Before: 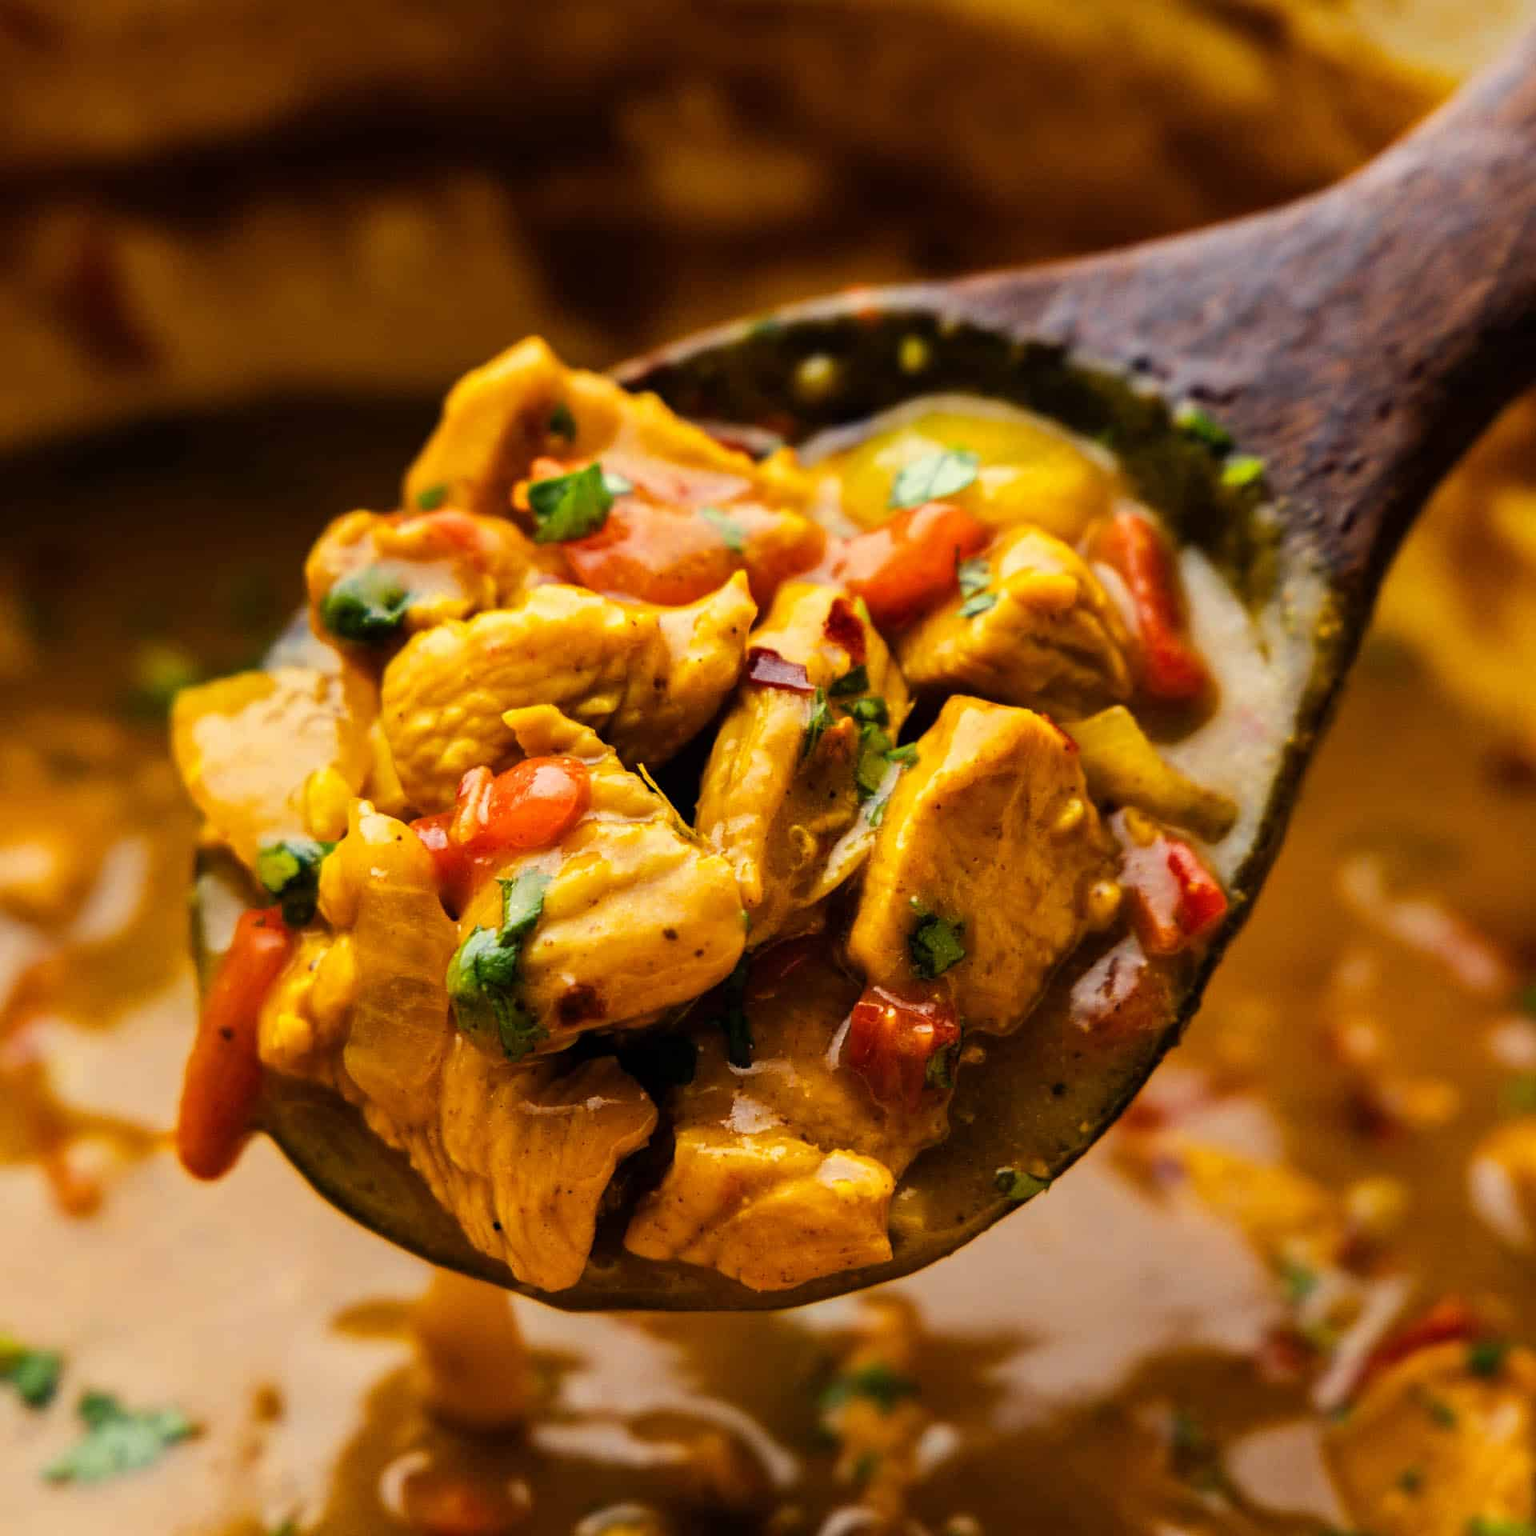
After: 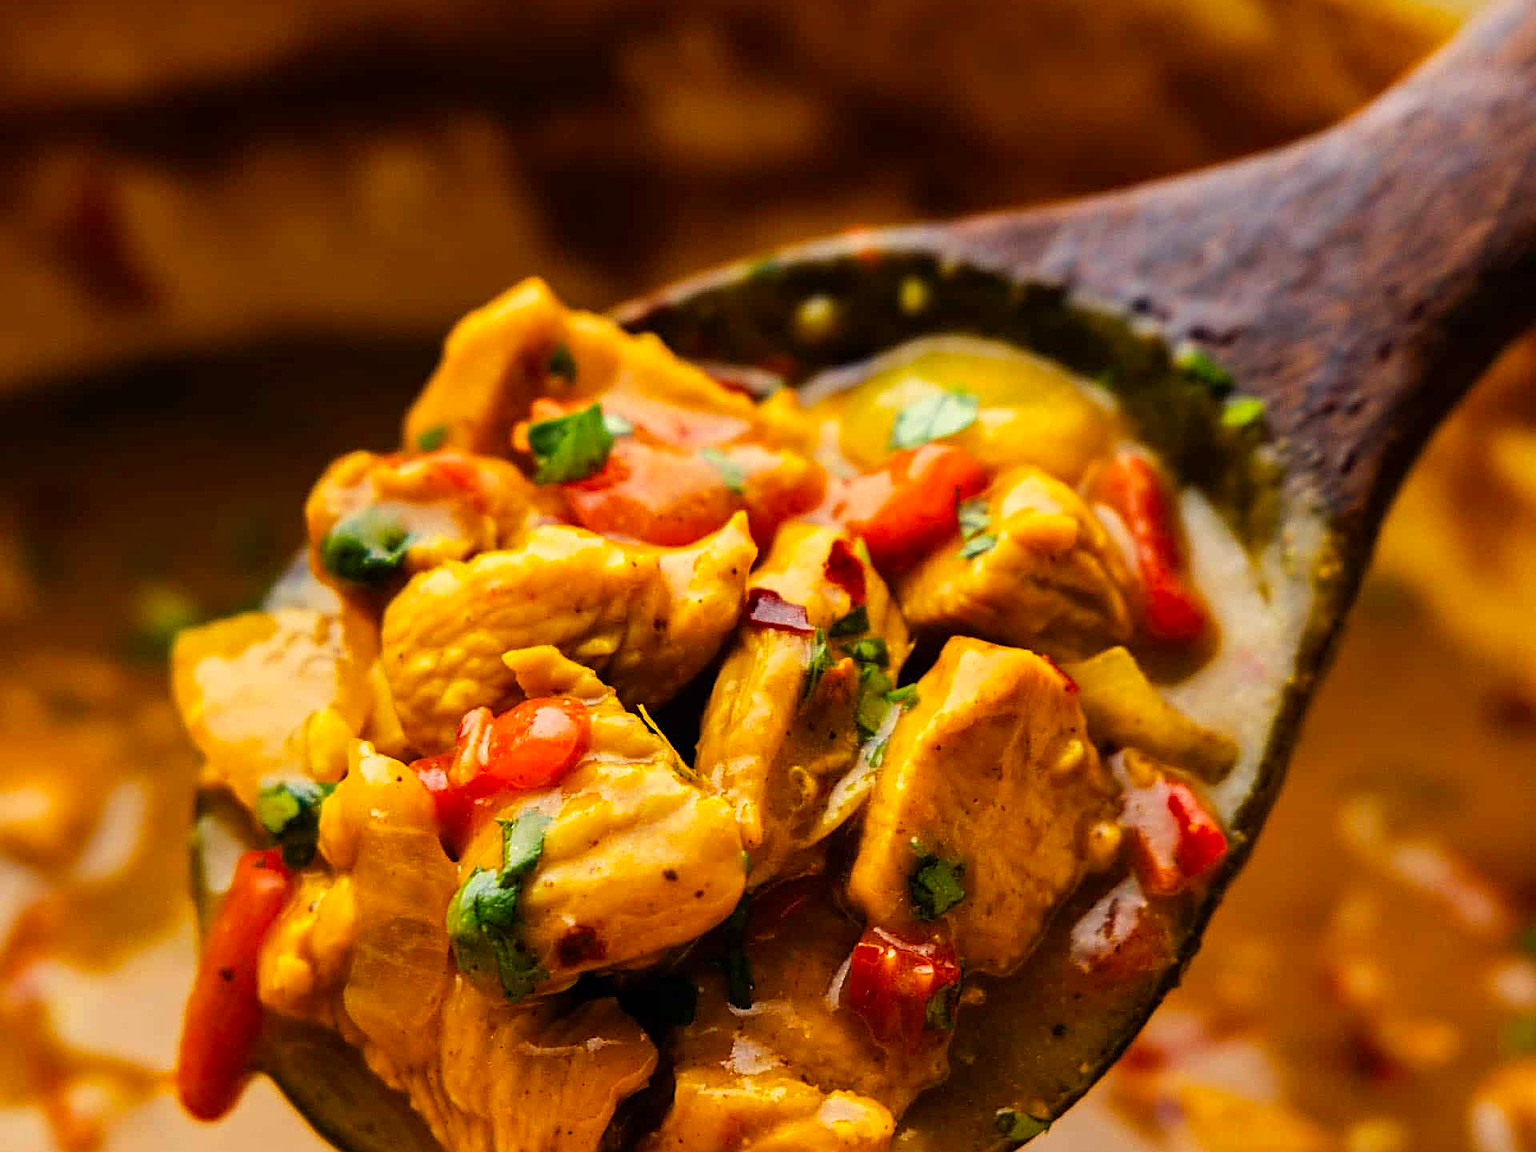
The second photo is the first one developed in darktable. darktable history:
contrast brightness saturation: saturation 0.18
crop: top 3.857%, bottom 21.132%
sharpen: on, module defaults
